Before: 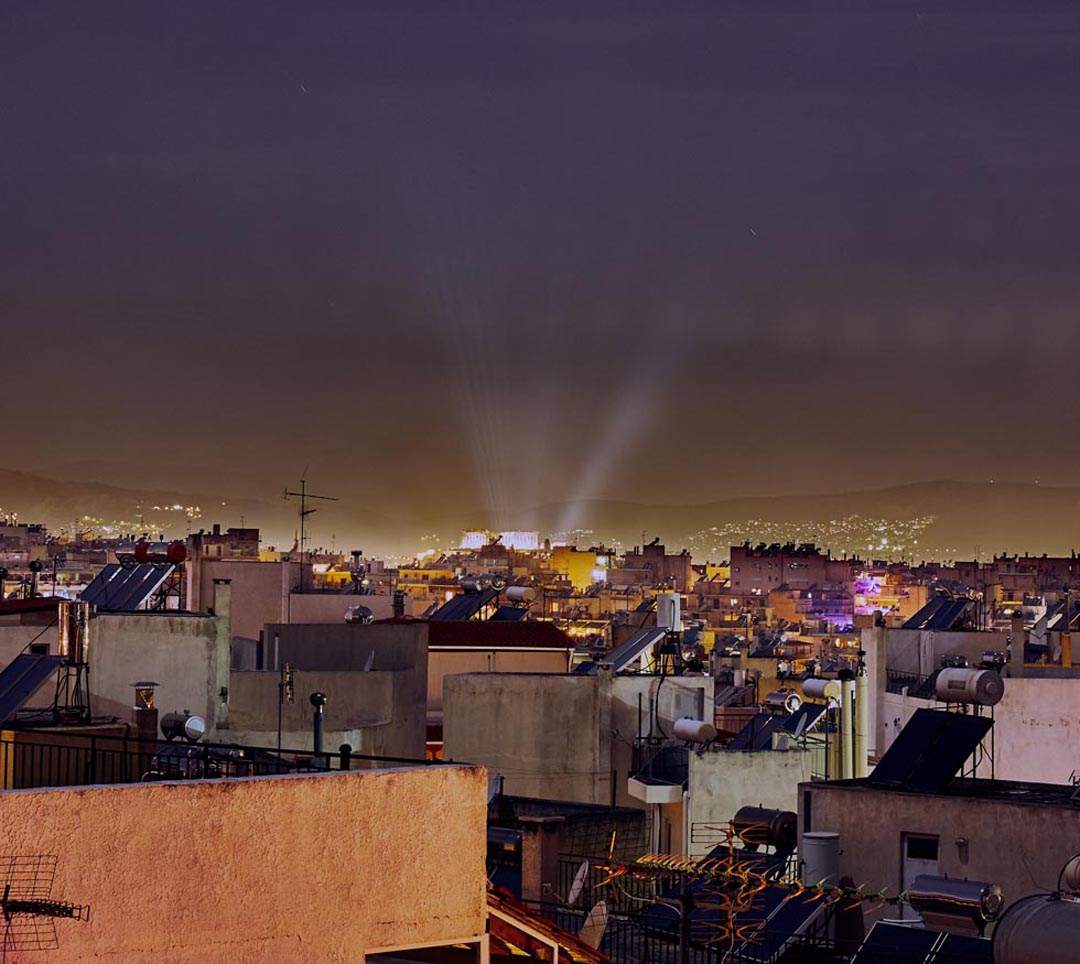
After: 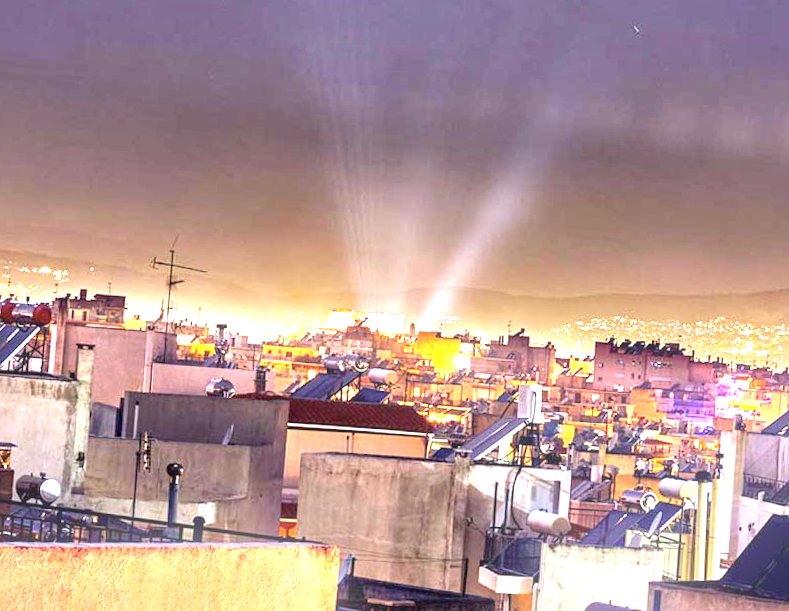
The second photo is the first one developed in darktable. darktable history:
bloom: size 13.65%, threshold 98.39%, strength 4.82%
local contrast: detail 135%, midtone range 0.75
crop and rotate: angle -3.37°, left 9.79%, top 20.73%, right 12.42%, bottom 11.82%
tone equalizer: on, module defaults
white balance: red 0.983, blue 1.036
exposure: exposure 2.25 EV, compensate highlight preservation false
